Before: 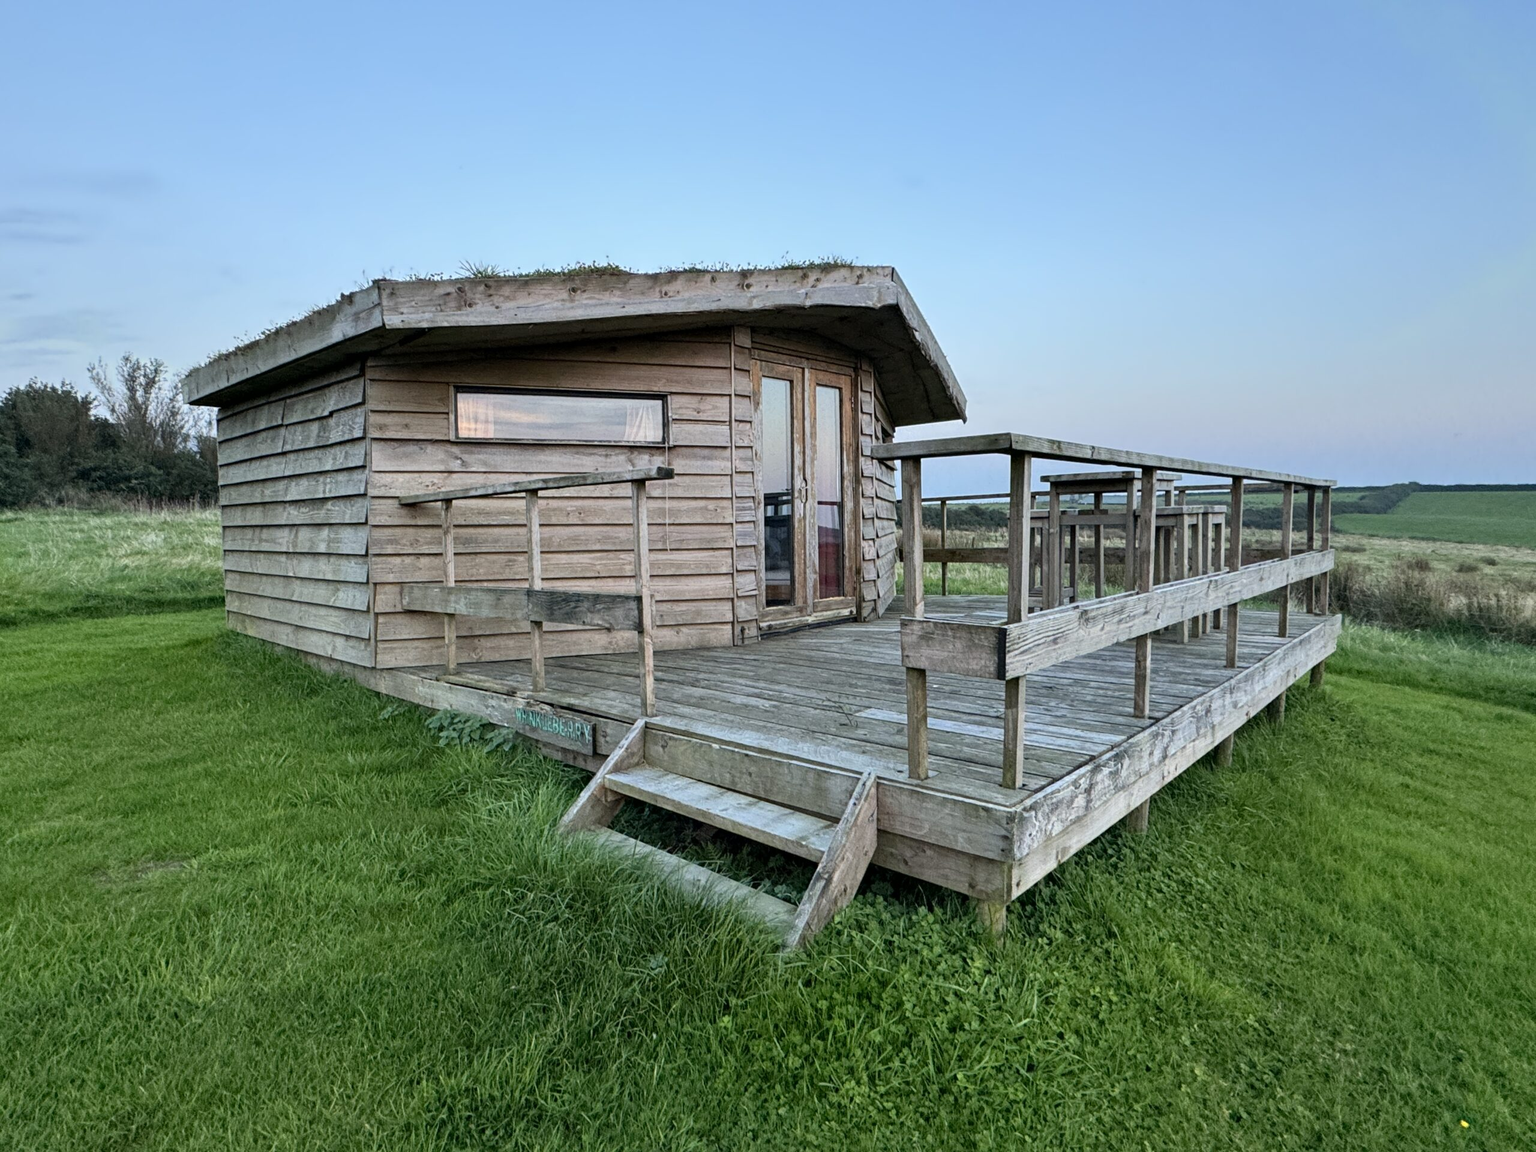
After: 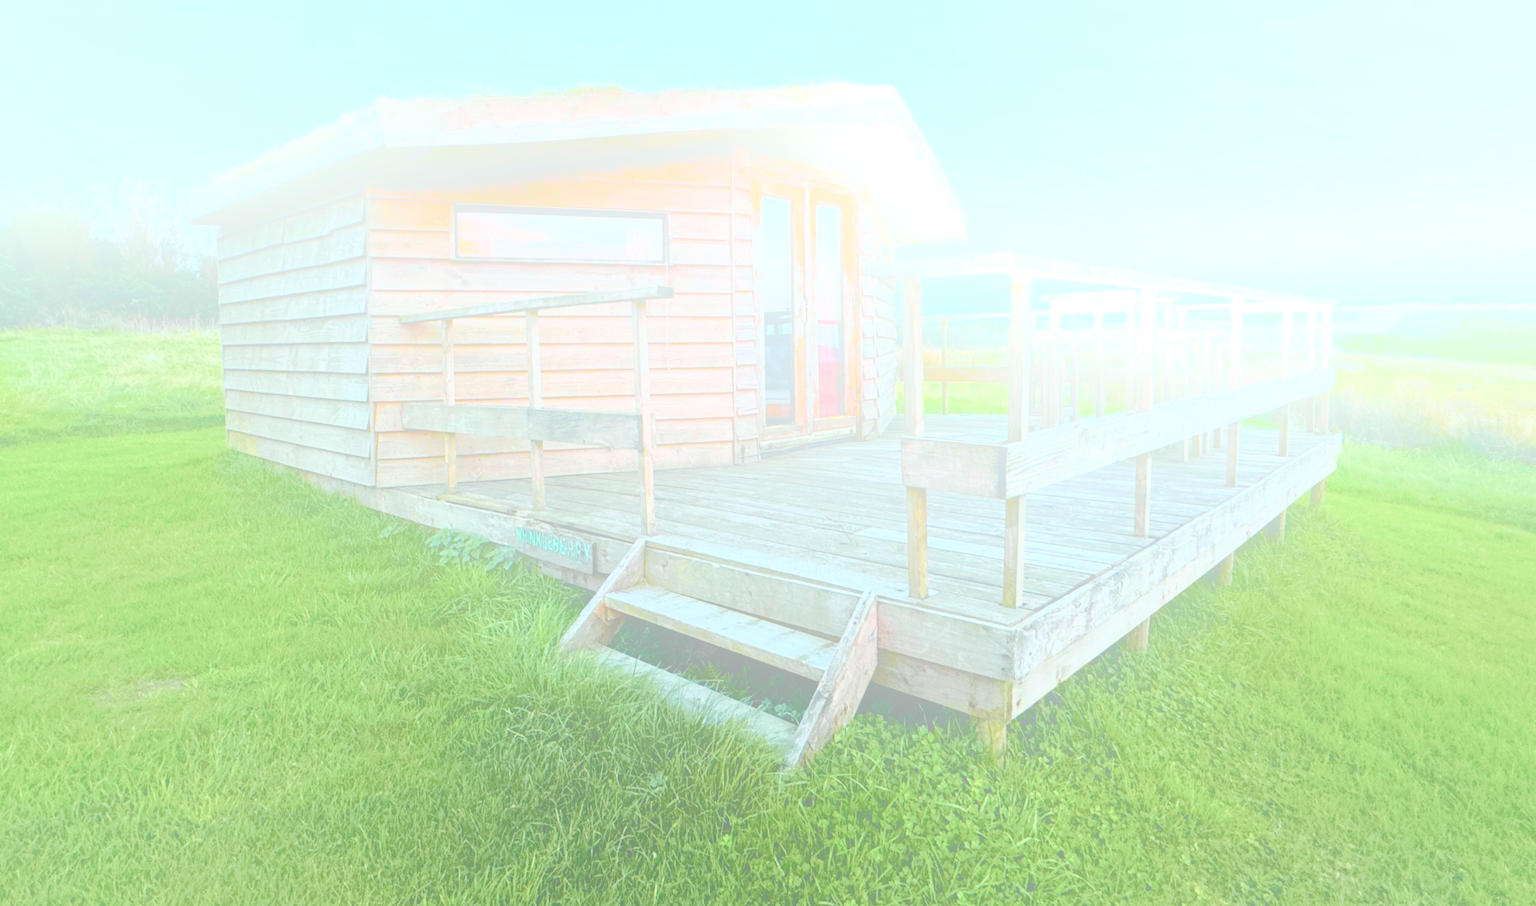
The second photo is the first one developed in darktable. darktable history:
crop and rotate: top 15.774%, bottom 5.506%
tone curve: curves: ch0 [(0, 0) (0.081, 0.044) (0.192, 0.125) (0.283, 0.238) (0.416, 0.449) (0.495, 0.524) (0.661, 0.756) (0.788, 0.87) (1, 0.951)]; ch1 [(0, 0) (0.161, 0.092) (0.35, 0.33) (0.392, 0.392) (0.427, 0.426) (0.479, 0.472) (0.505, 0.497) (0.521, 0.524) (0.567, 0.56) (0.583, 0.592) (0.625, 0.627) (0.678, 0.733) (1, 1)]; ch2 [(0, 0) (0.346, 0.362) (0.404, 0.427) (0.502, 0.499) (0.531, 0.523) (0.544, 0.561) (0.58, 0.59) (0.629, 0.642) (0.717, 0.678) (1, 1)], color space Lab, independent channels, preserve colors none
bloom: size 70%, threshold 25%, strength 70%
